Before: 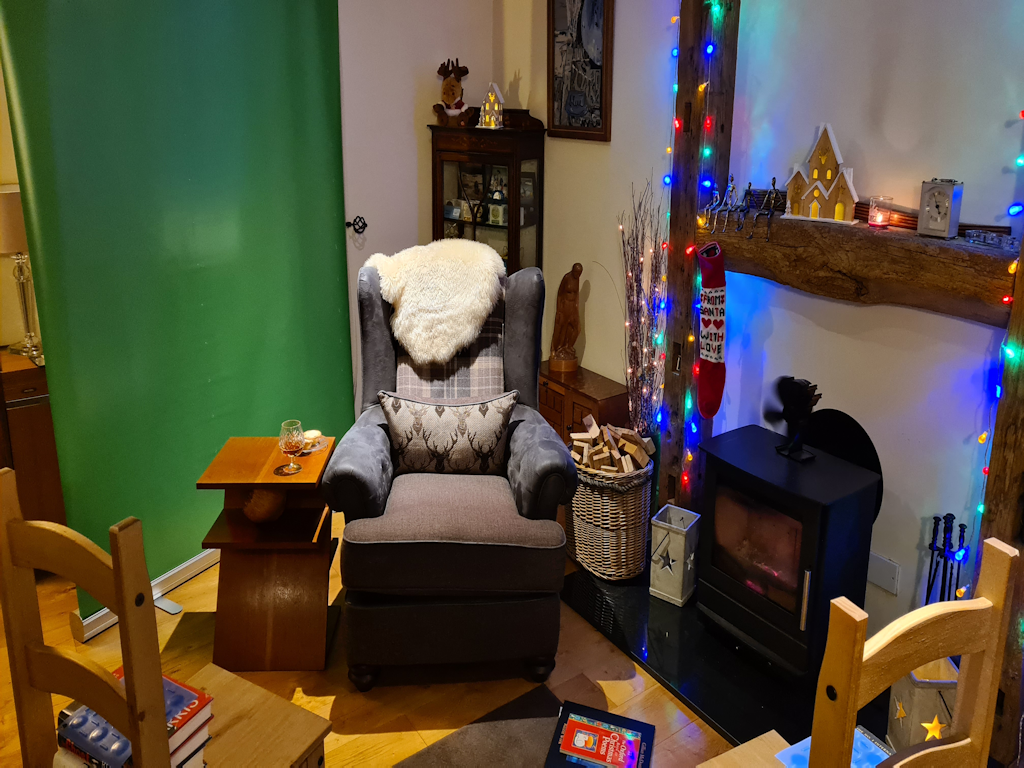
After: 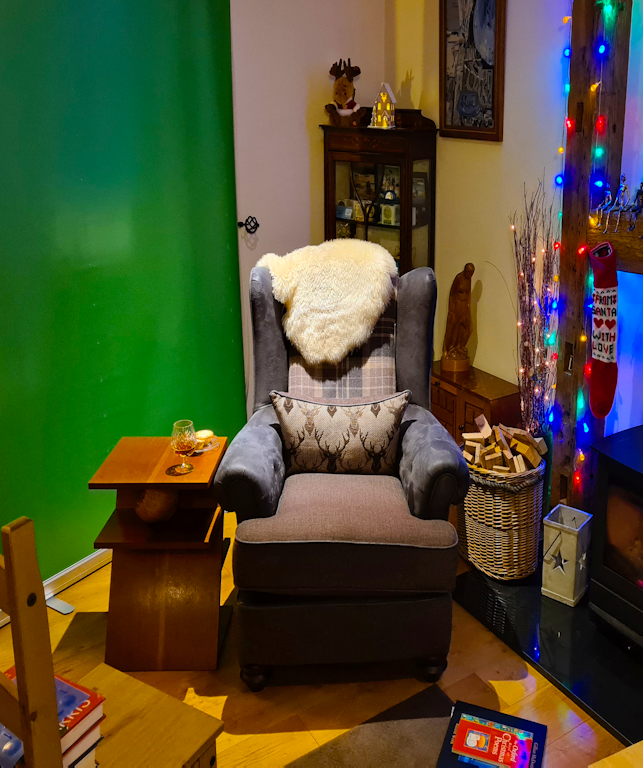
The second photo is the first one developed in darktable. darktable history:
crop: left 10.644%, right 26.528%
shadows and highlights: shadows 25, highlights -25
color balance rgb: linear chroma grading › global chroma 15%, perceptual saturation grading › global saturation 30%
